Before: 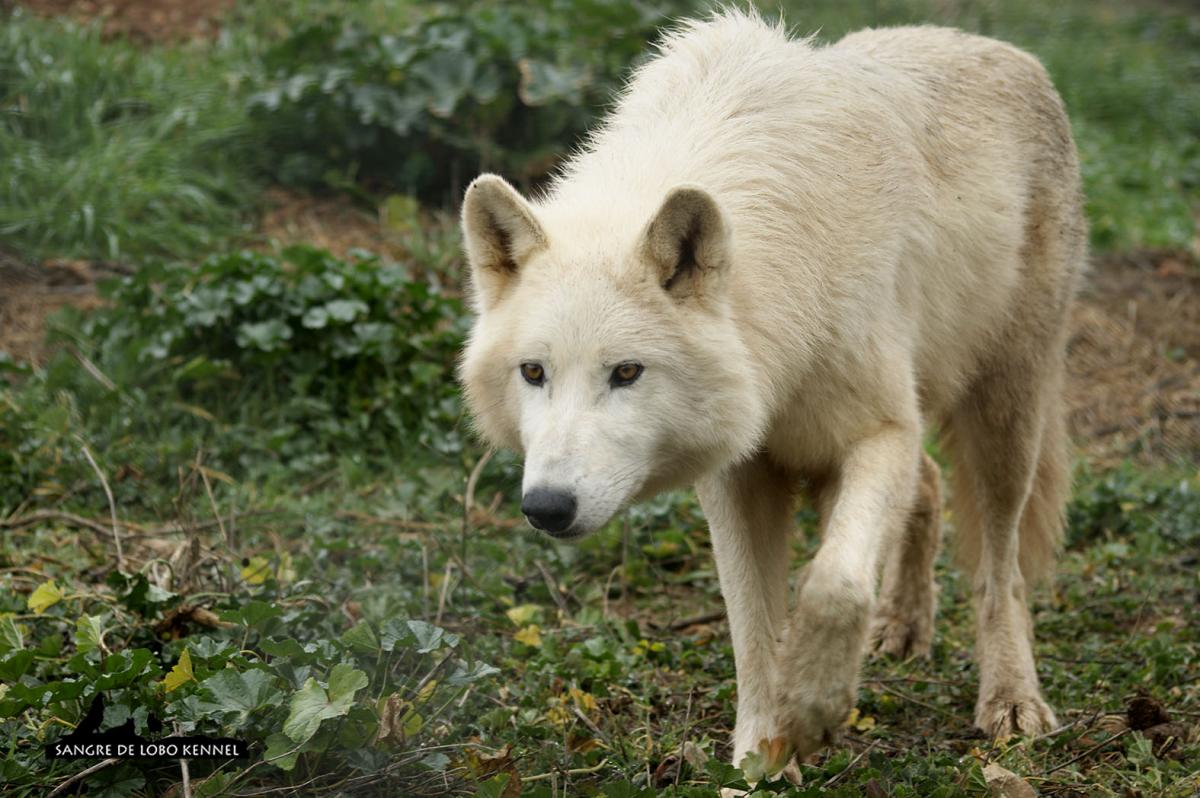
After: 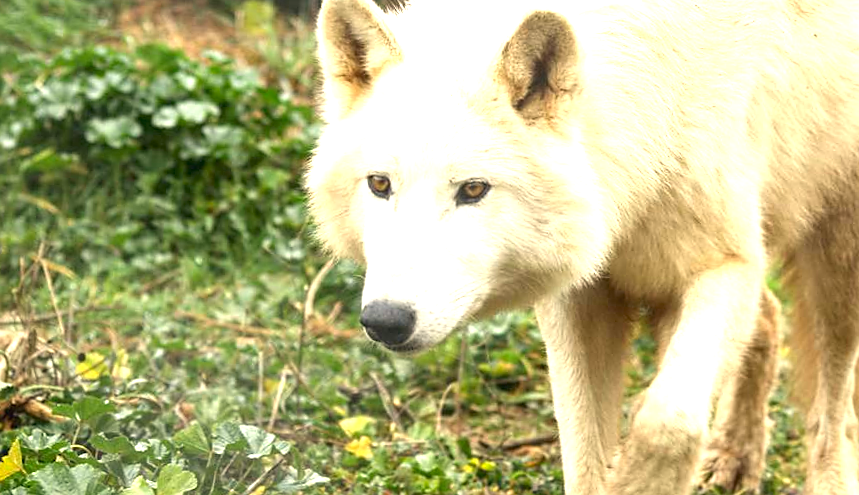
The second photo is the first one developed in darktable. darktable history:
white balance: red 1.045, blue 0.932
crop and rotate: angle -3.37°, left 9.79%, top 20.73%, right 12.42%, bottom 11.82%
sharpen: radius 1.559, amount 0.373, threshold 1.271
local contrast: detail 110%
shadows and highlights: radius 121.13, shadows 21.4, white point adjustment -9.72, highlights -14.39, soften with gaussian
exposure: exposure 2 EV, compensate exposure bias true, compensate highlight preservation false
